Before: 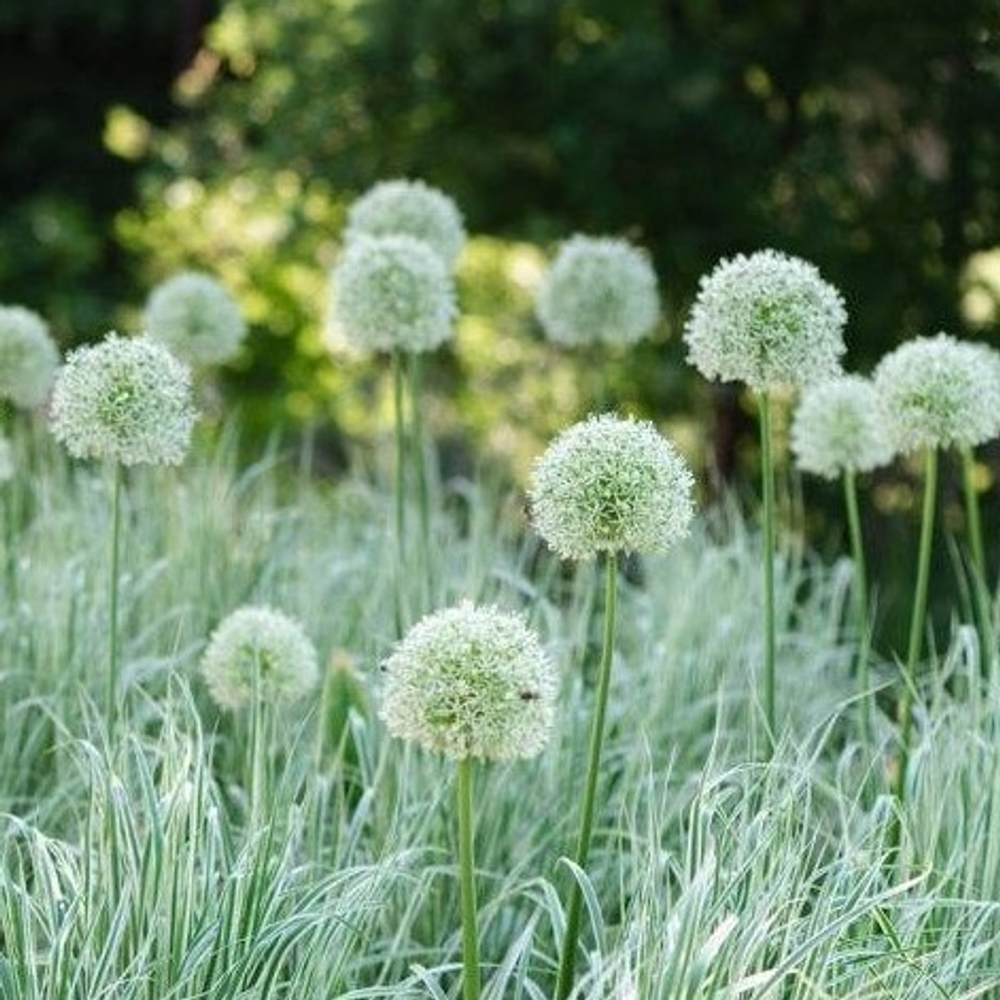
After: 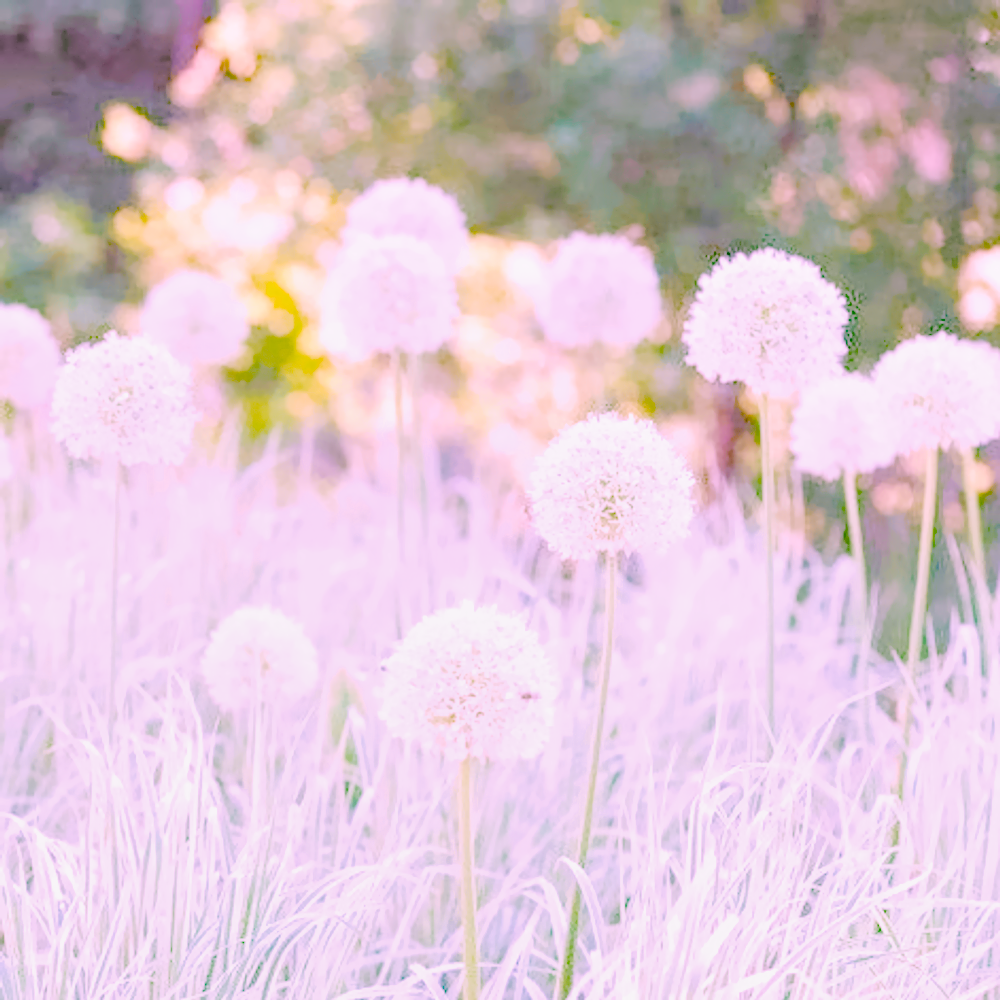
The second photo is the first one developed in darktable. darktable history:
local contrast: on, module defaults
raw chromatic aberrations: on, module defaults
color balance rgb: perceptual saturation grading › global saturation 25%, perceptual brilliance grading › mid-tones 10%, perceptual brilliance grading › shadows 15%, global vibrance 20%
exposure: black level correction 0.001, exposure 1.05 EV, compensate exposure bias true, compensate highlight preservation false
filmic rgb: black relative exposure -7.65 EV, white relative exposure 4.56 EV, hardness 3.61
highlight reconstruction: method reconstruct color, iterations 1, diameter of reconstruction 64 px
hot pixels: on, module defaults
lens correction: scale 1.01, crop 1, focal 85, aperture 2.8, distance 10.02, camera "Canon EOS RP", lens "Canon RF 85mm F2 MACRO IS STM"
raw denoise: x [[0, 0.25, 0.5, 0.75, 1] ×4]
white balance: red 1.858, blue 1.835
tone equalizer "mask blending: all purposes": on, module defaults
denoise (profiled): patch size 2, preserve shadows 1.03, bias correction -0.346, scattering 0.272, a [-1, 0, 0], b [0, 0, 0], compensate highlight preservation false
